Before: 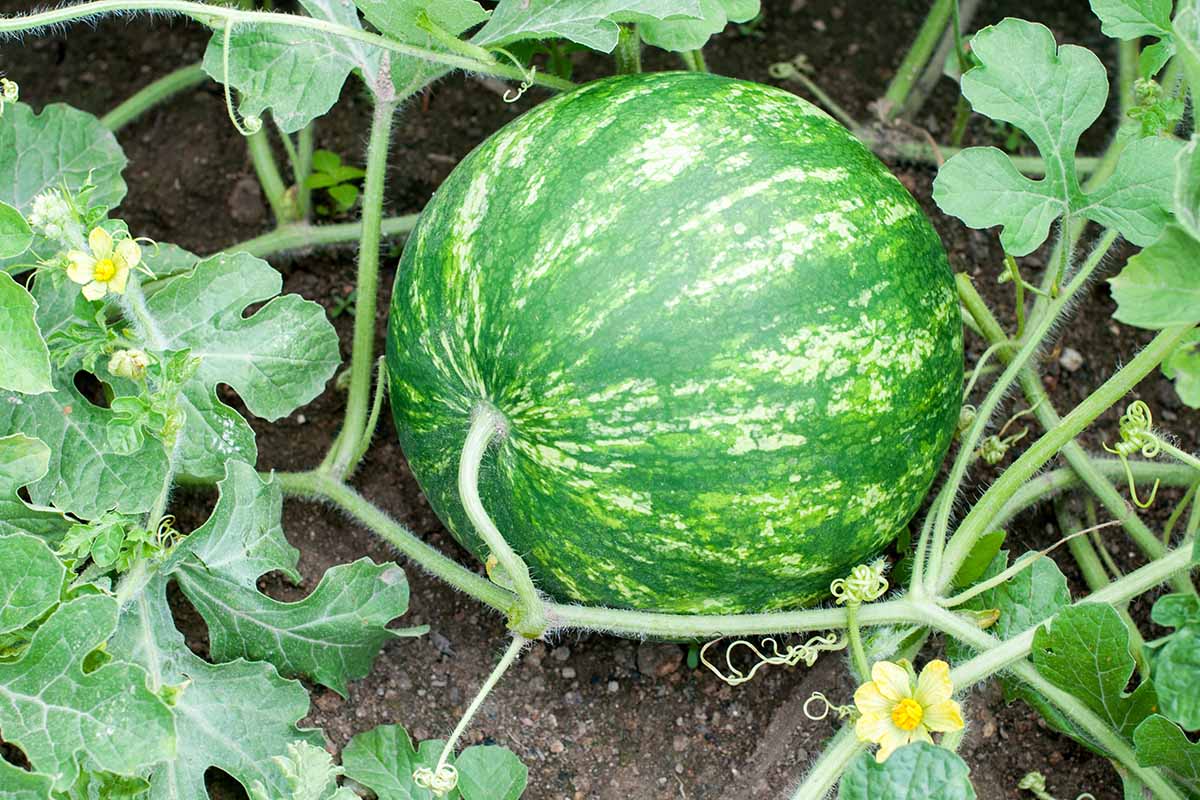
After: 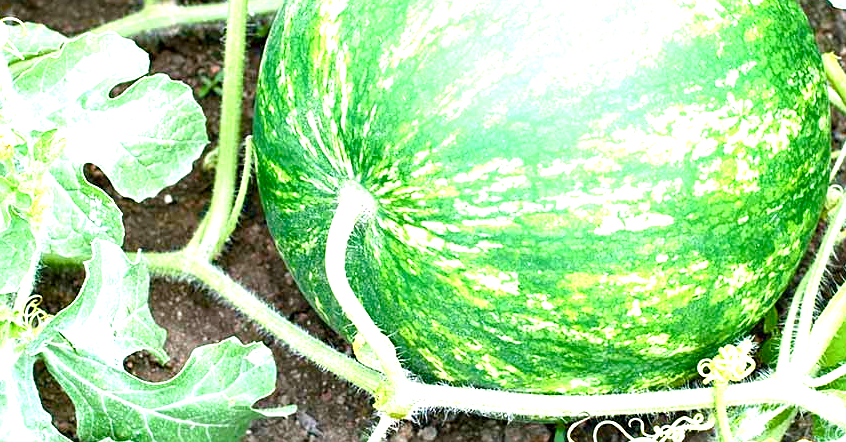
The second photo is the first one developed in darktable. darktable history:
color balance rgb: perceptual saturation grading › global saturation 20%, perceptual saturation grading › highlights -25%, perceptual saturation grading › shadows 25%
exposure: black level correction 0, exposure 1.4 EV, compensate highlight preservation false
crop: left 11.123%, top 27.61%, right 18.3%, bottom 17.034%
sharpen: amount 0.2
